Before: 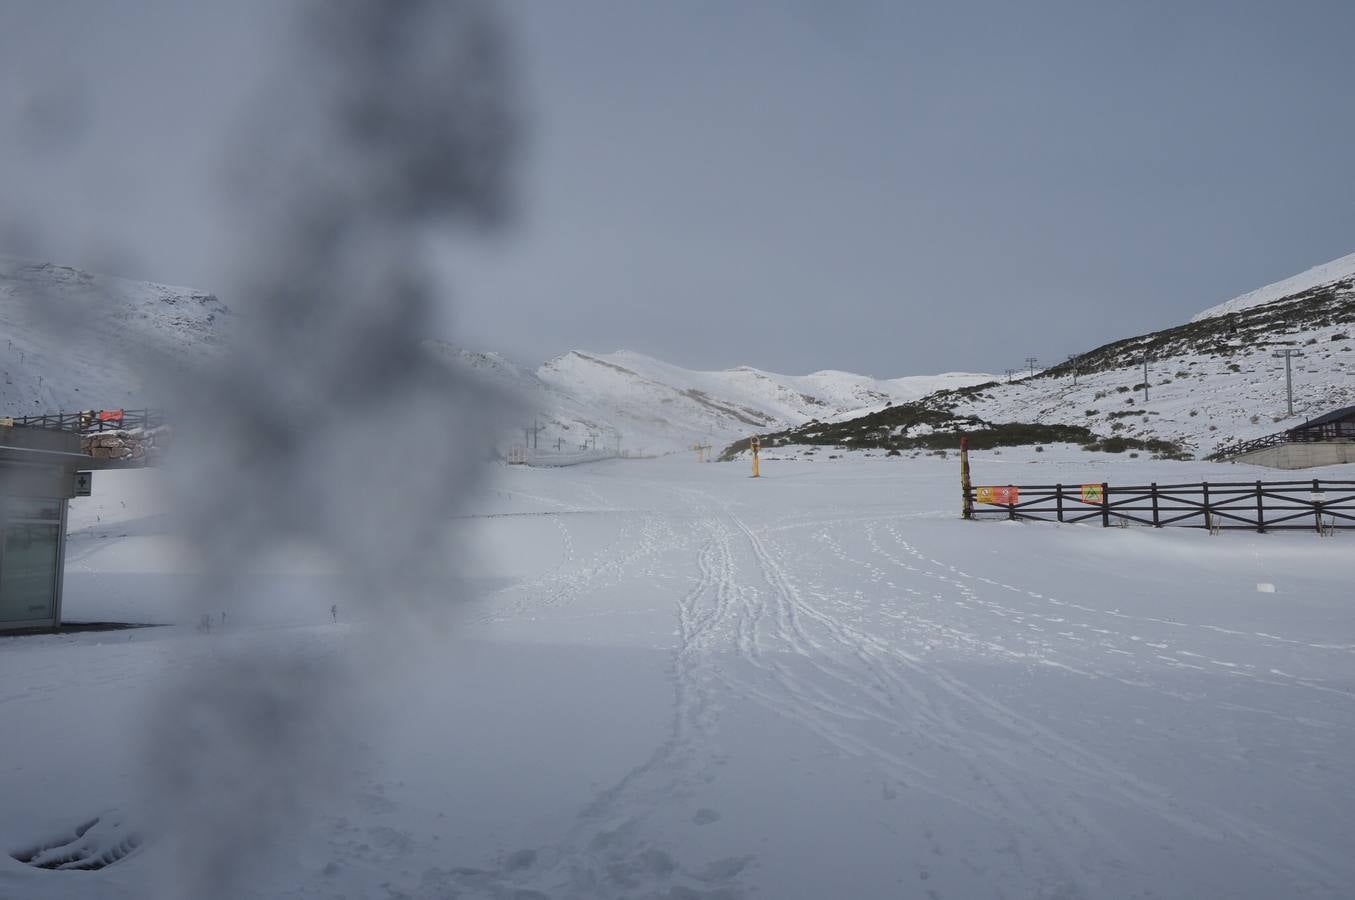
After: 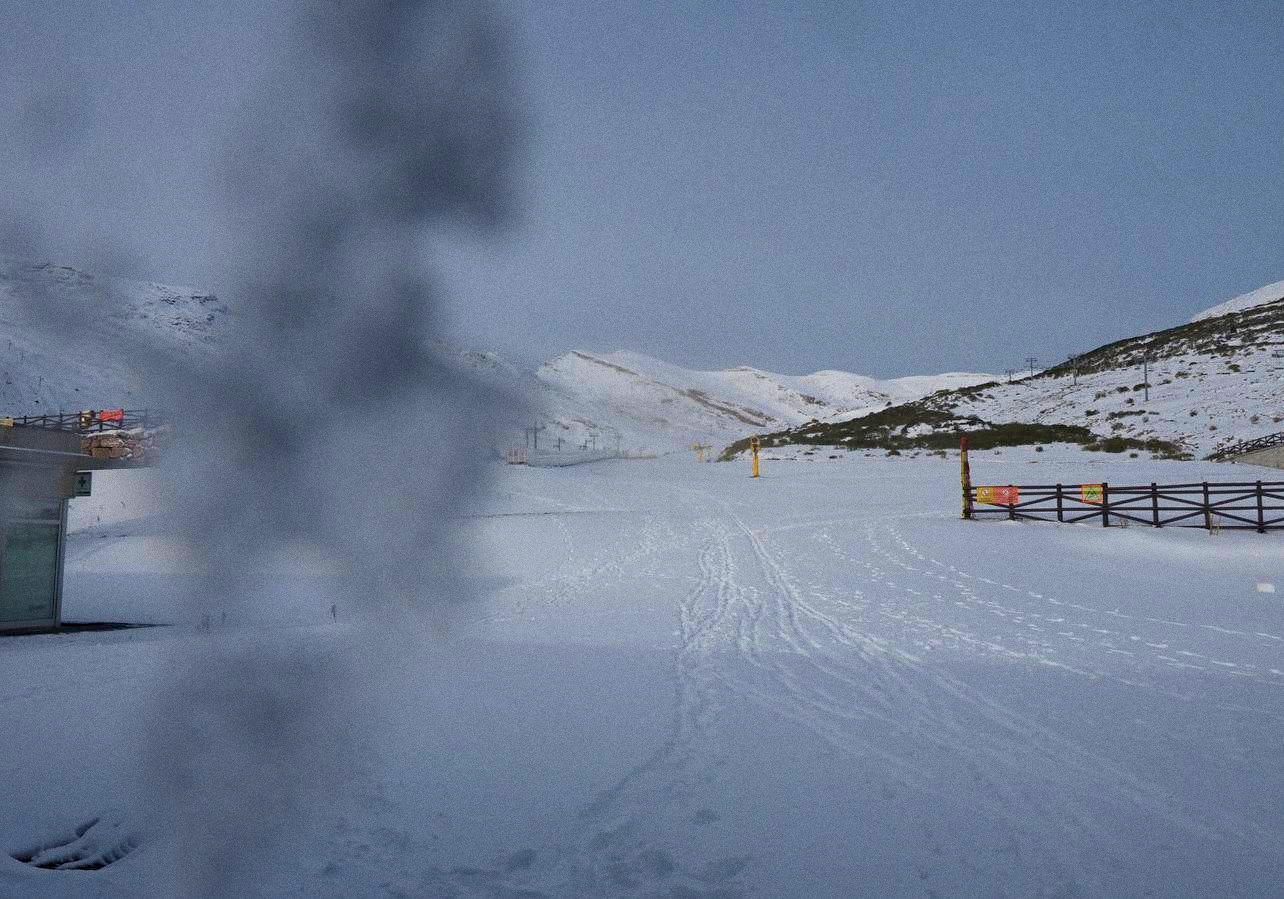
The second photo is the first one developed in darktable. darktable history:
grain: coarseness 0.09 ISO
crop and rotate: right 5.167%
haze removal: compatibility mode true, adaptive false
velvia: strength 45%
